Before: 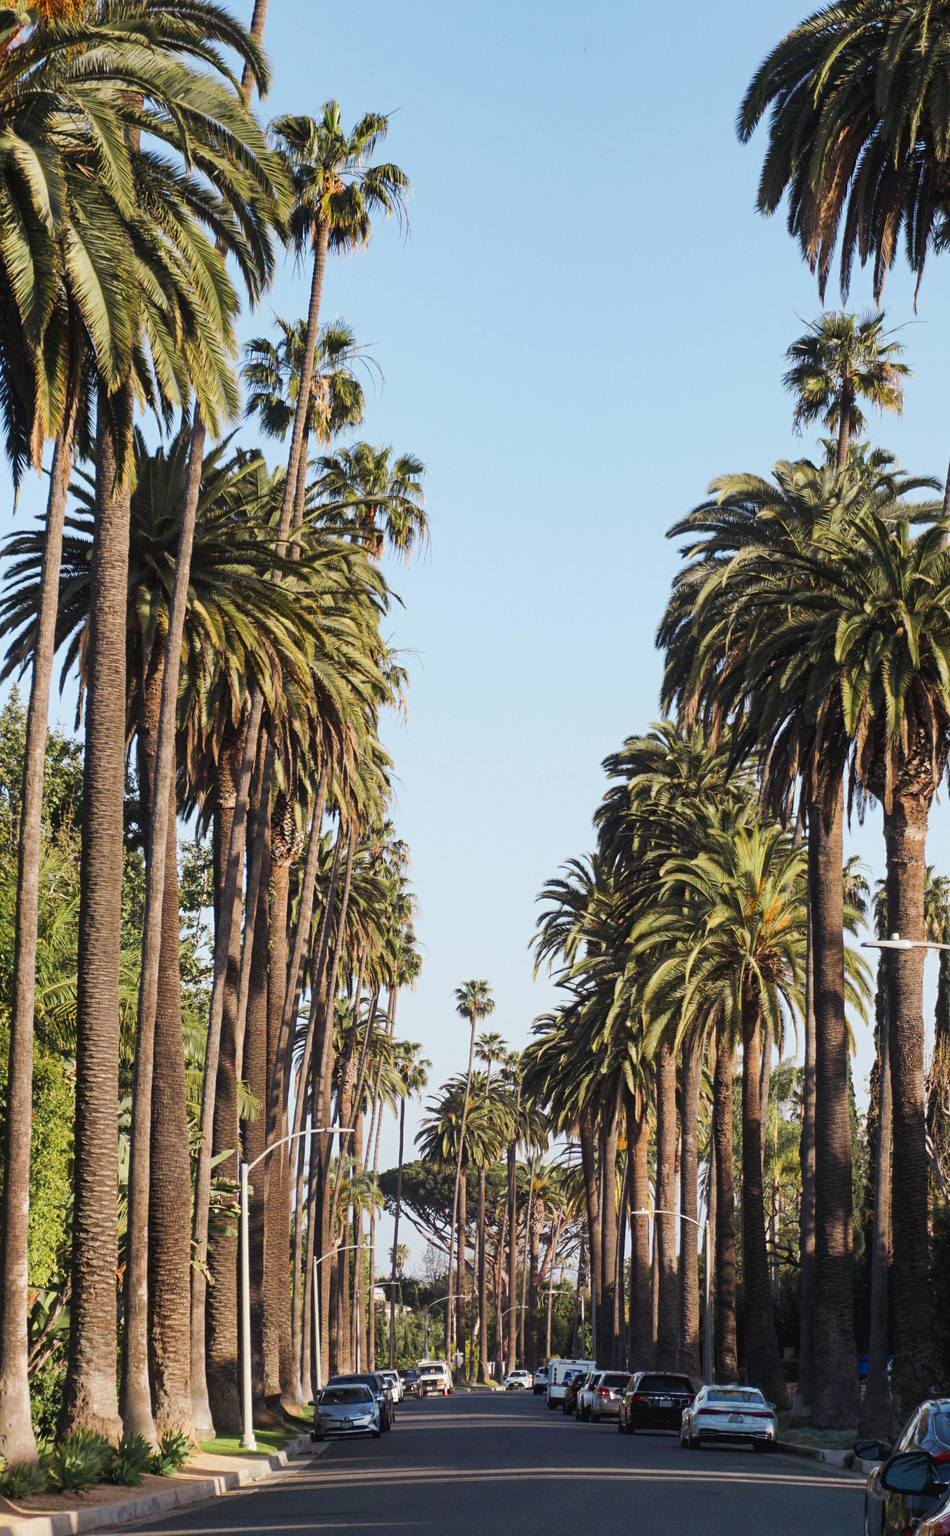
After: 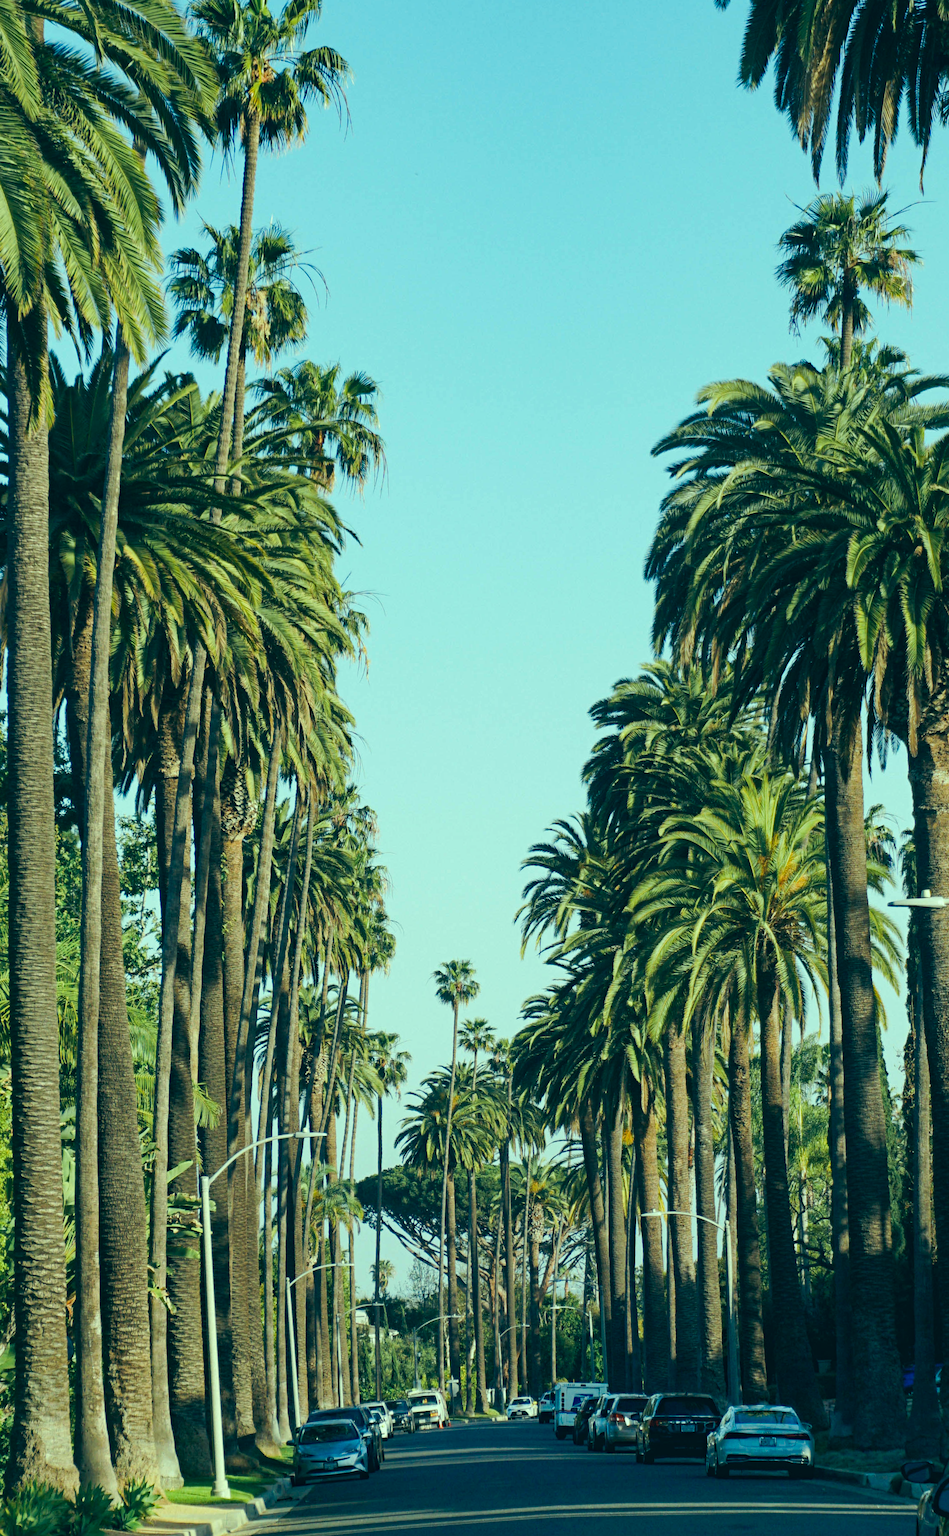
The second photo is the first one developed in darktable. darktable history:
color correction: highlights a* -19.8, highlights b* 9.79, shadows a* -20.09, shadows b* -11.14
haze removal: strength 0.278, distance 0.255, compatibility mode true, adaptive false
crop and rotate: angle 2.17°, left 5.678%, top 5.69%
